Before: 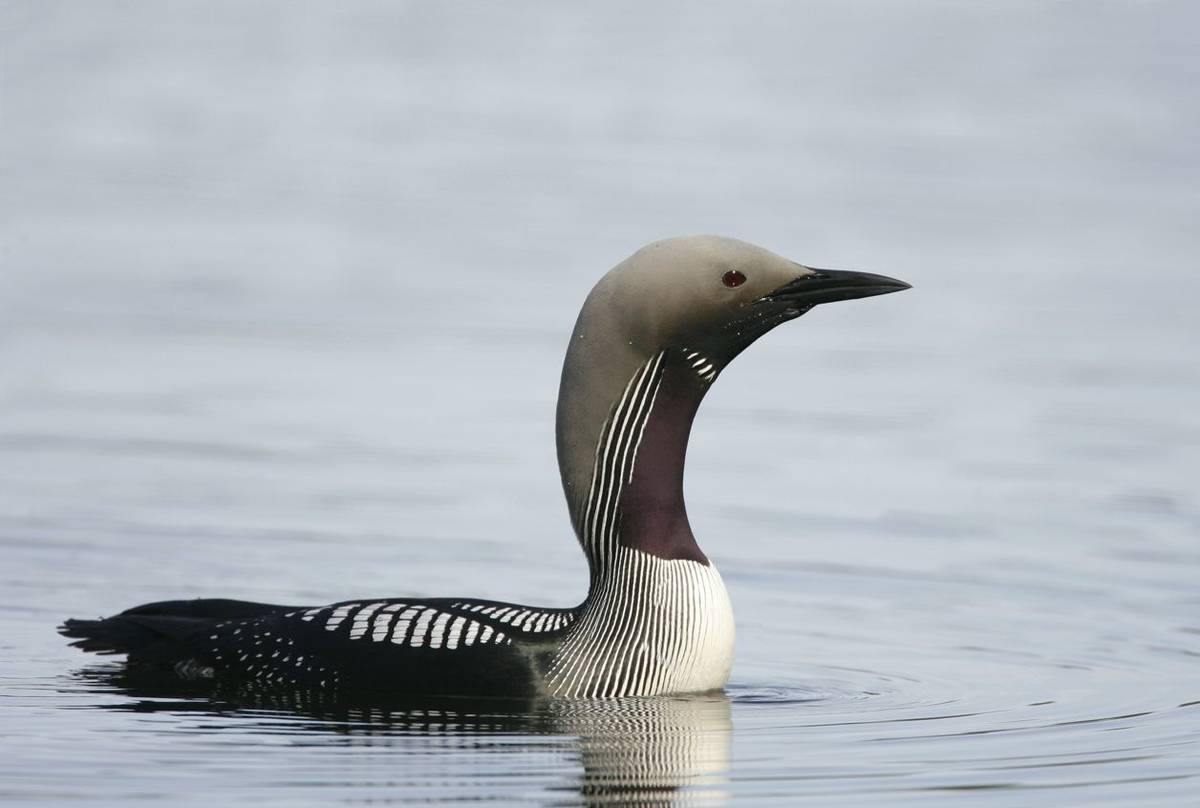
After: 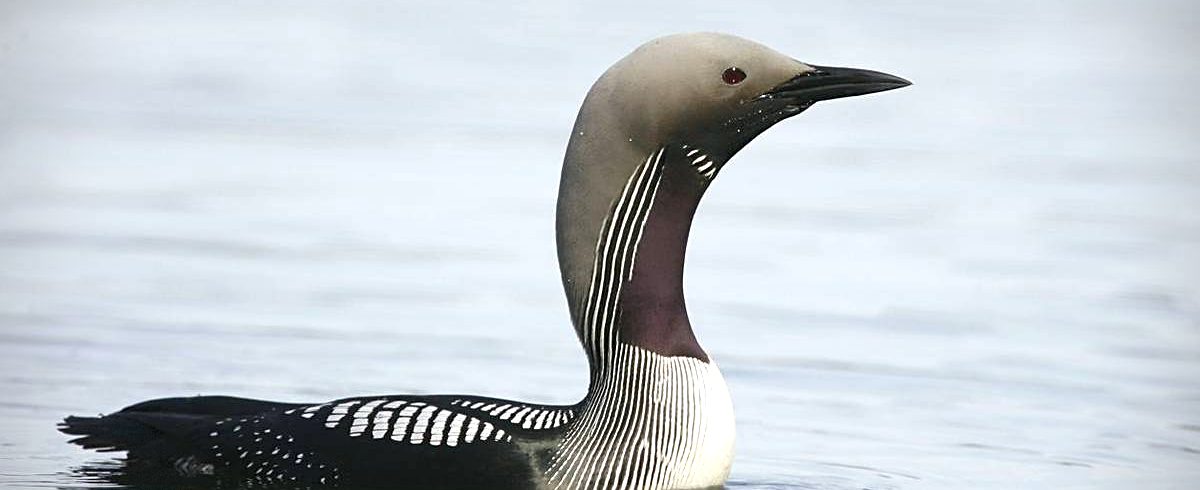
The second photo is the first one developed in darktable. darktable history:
exposure: black level correction 0, exposure 0.5 EV, compensate exposure bias true, compensate highlight preservation false
vignetting: dithering 8-bit output, unbound false
sharpen: on, module defaults
crop and rotate: top 25.357%, bottom 13.942%
